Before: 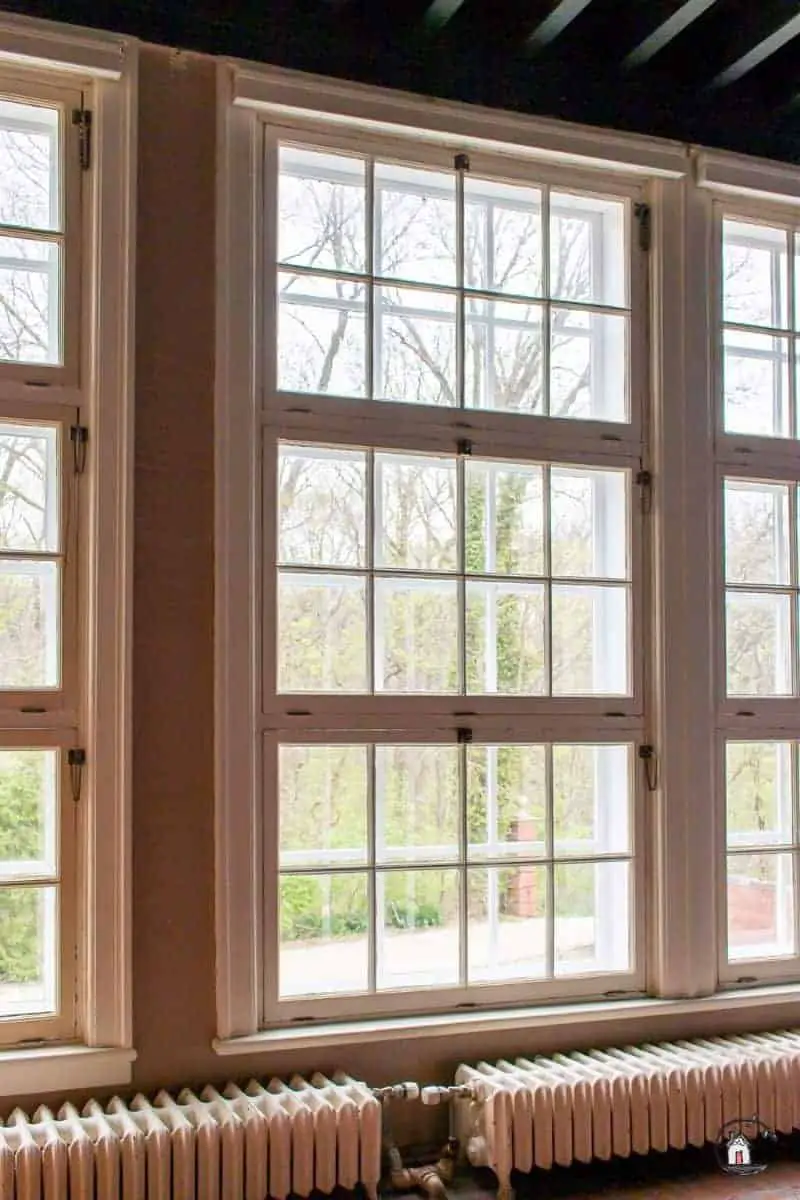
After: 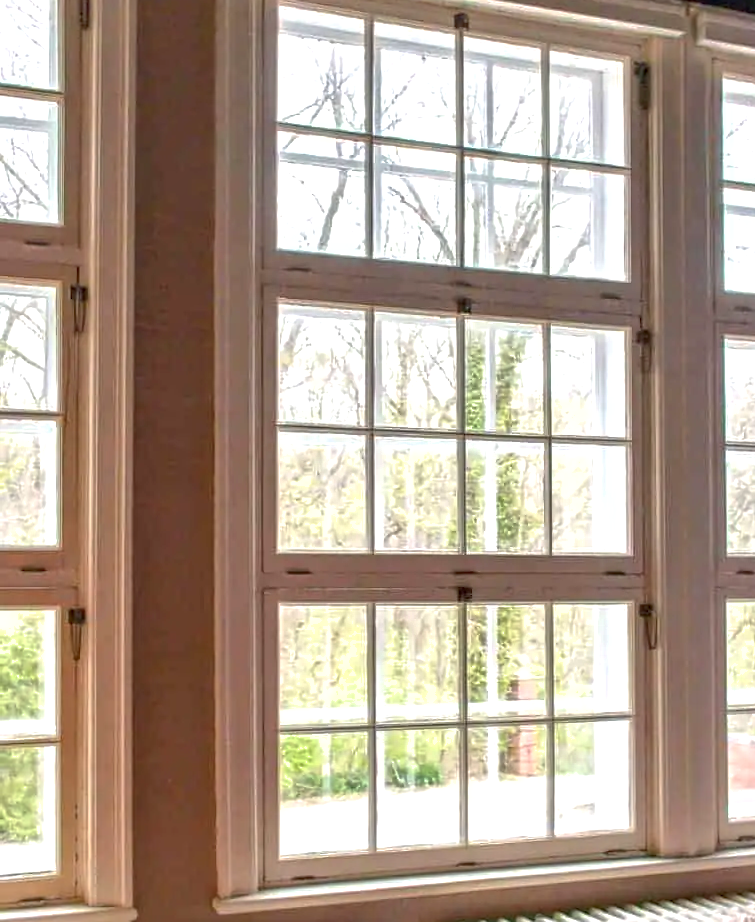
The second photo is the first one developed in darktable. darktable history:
shadows and highlights: on, module defaults
crop and rotate: angle 0.058°, top 11.752%, right 5.46%, bottom 11.252%
local contrast: on, module defaults
exposure: exposure 0.376 EV, compensate highlight preservation false
